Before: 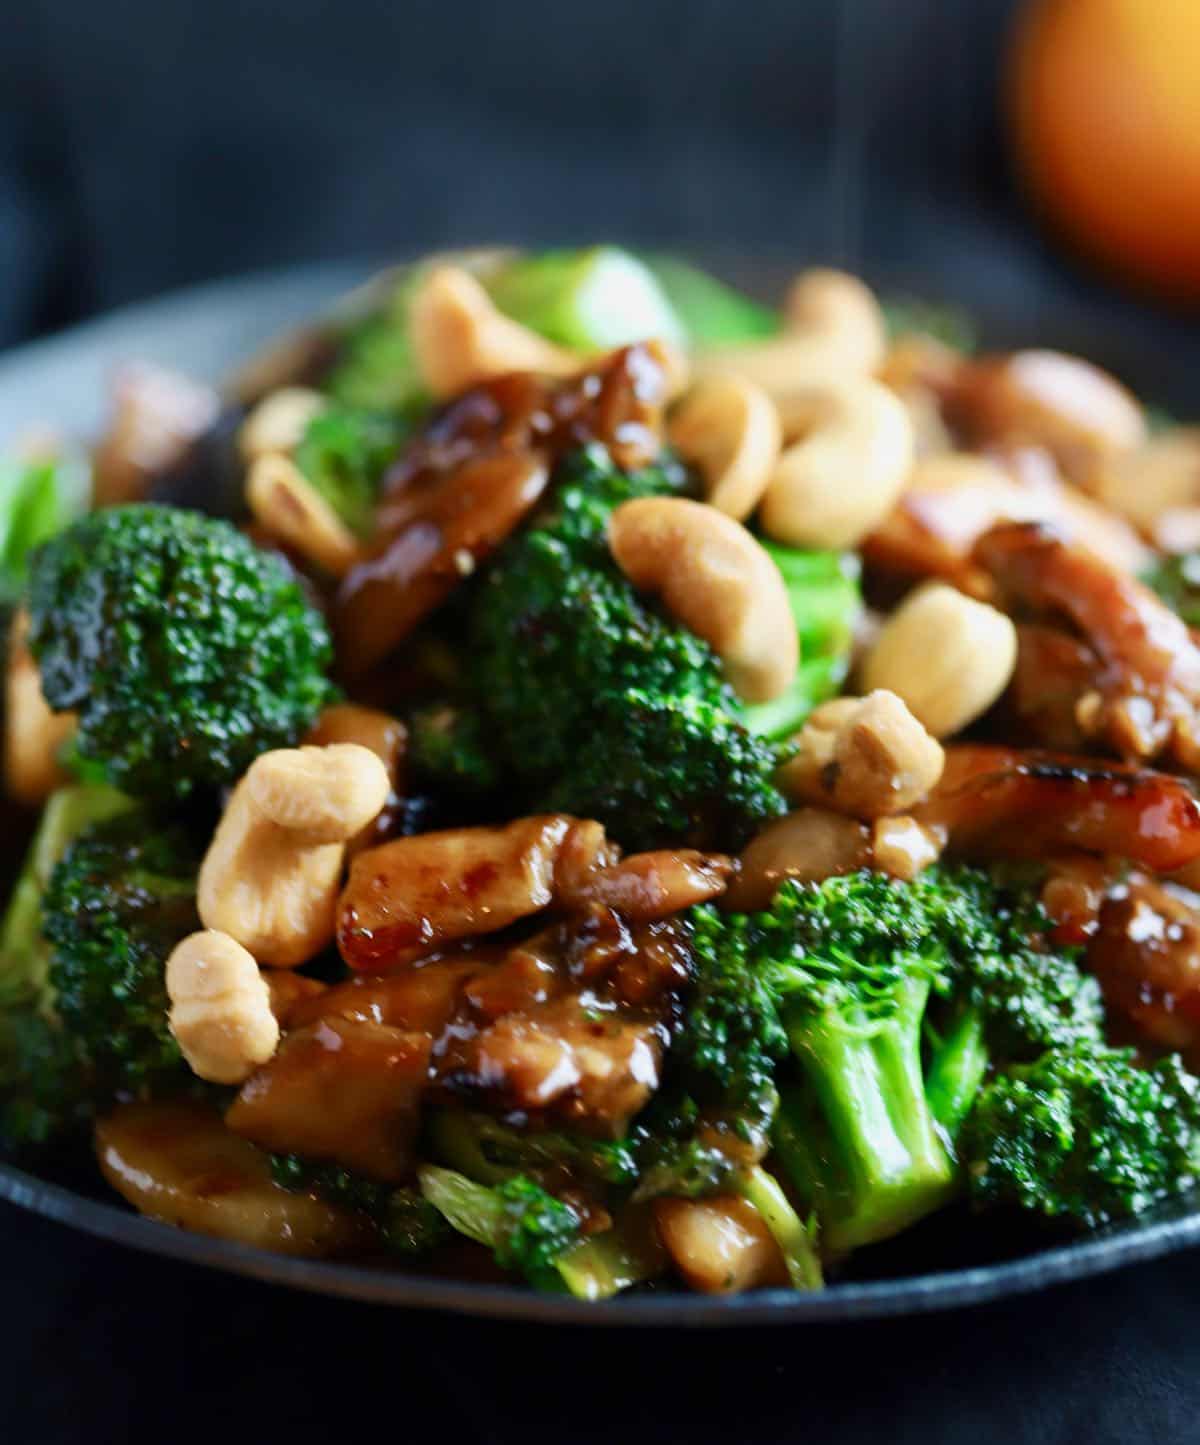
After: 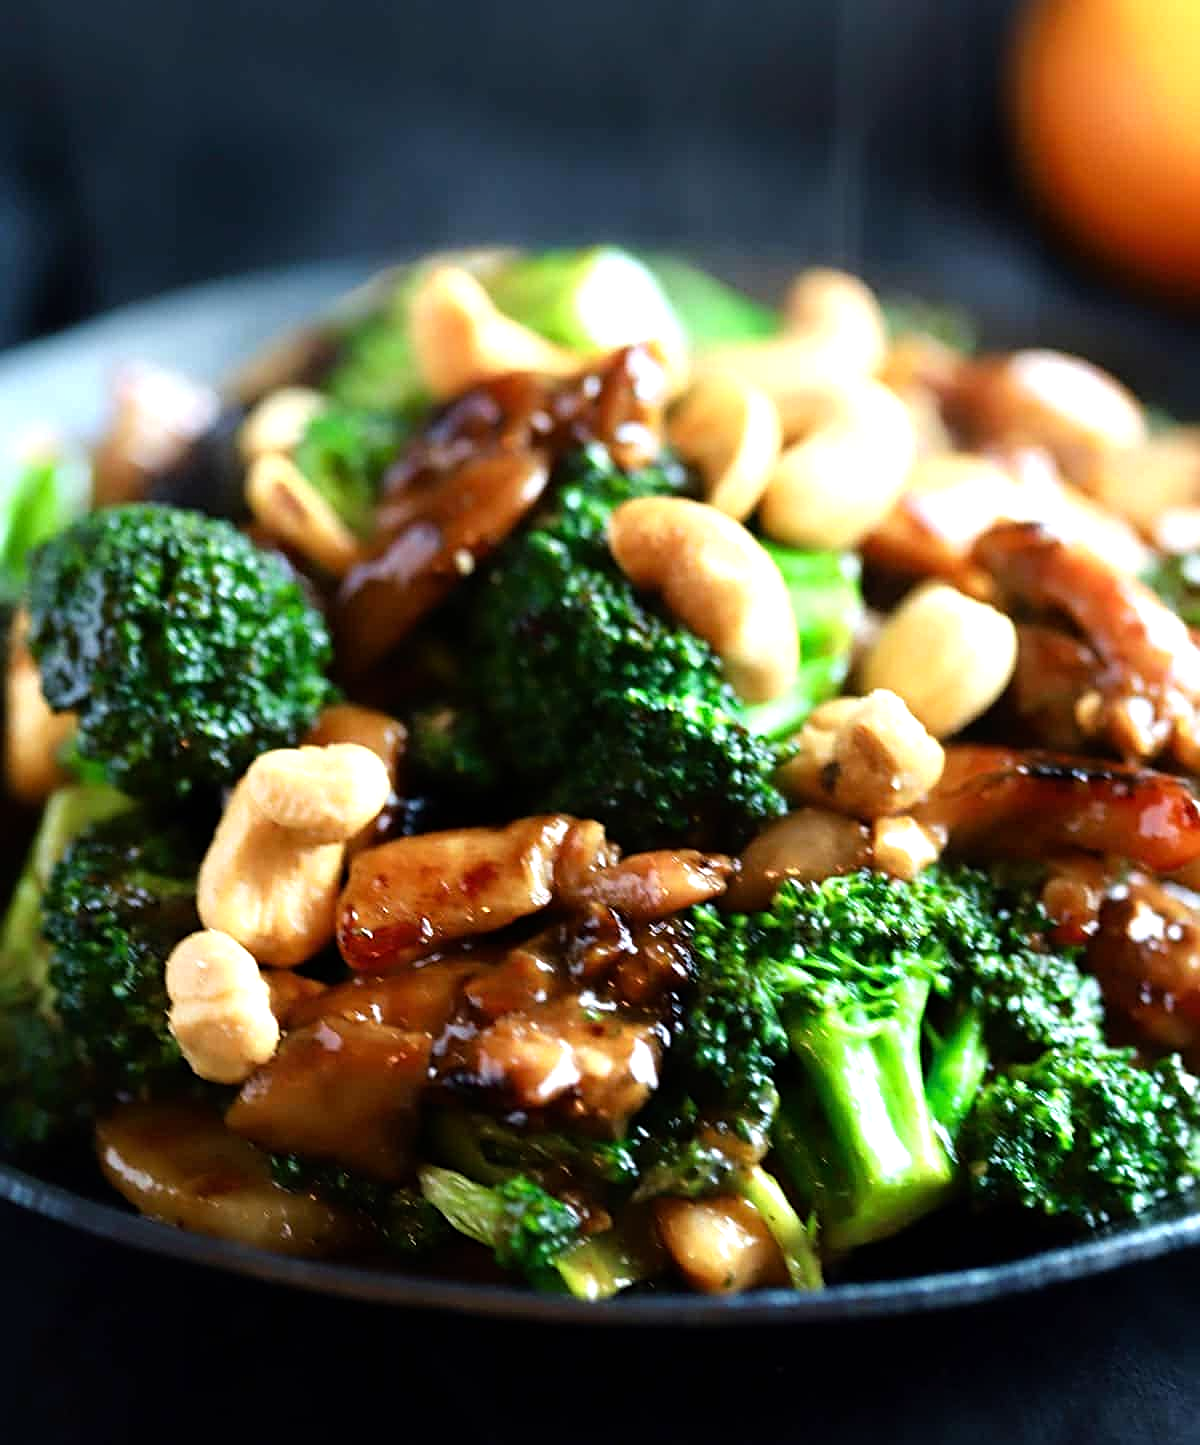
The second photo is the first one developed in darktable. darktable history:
tone equalizer: -8 EV -0.751 EV, -7 EV -0.668 EV, -6 EV -0.631 EV, -5 EV -0.361 EV, -3 EV 0.377 EV, -2 EV 0.6 EV, -1 EV 0.692 EV, +0 EV 0.741 EV
sharpen: on, module defaults
